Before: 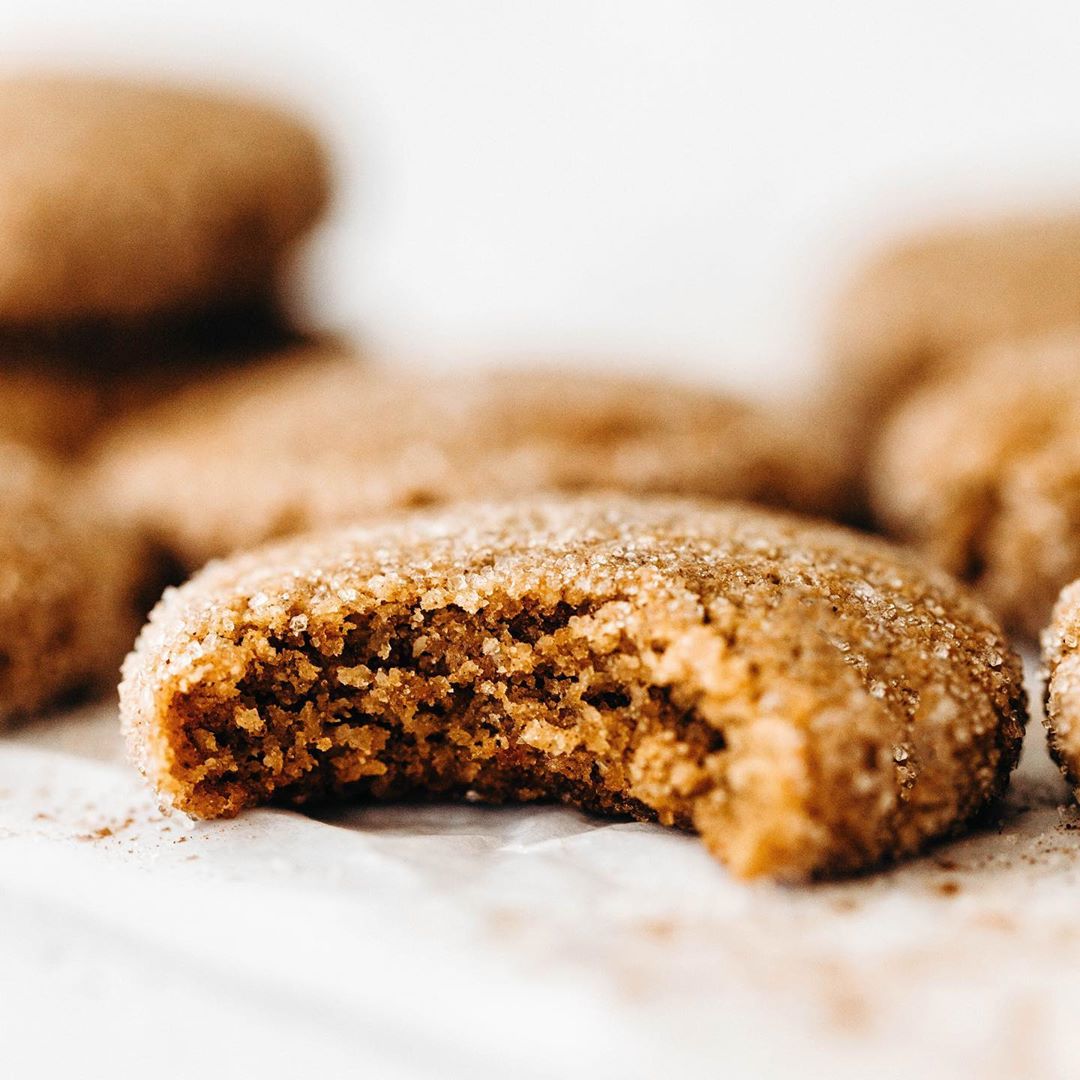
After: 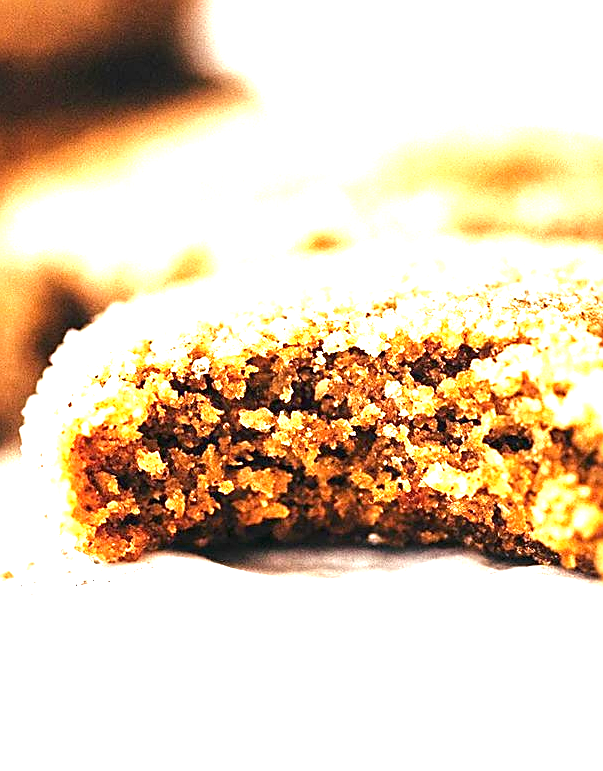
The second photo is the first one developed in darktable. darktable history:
exposure: black level correction 0, exposure 1.89 EV, compensate highlight preservation false
sharpen: on, module defaults
crop: left 9.095%, top 23.873%, right 35.053%, bottom 4.654%
